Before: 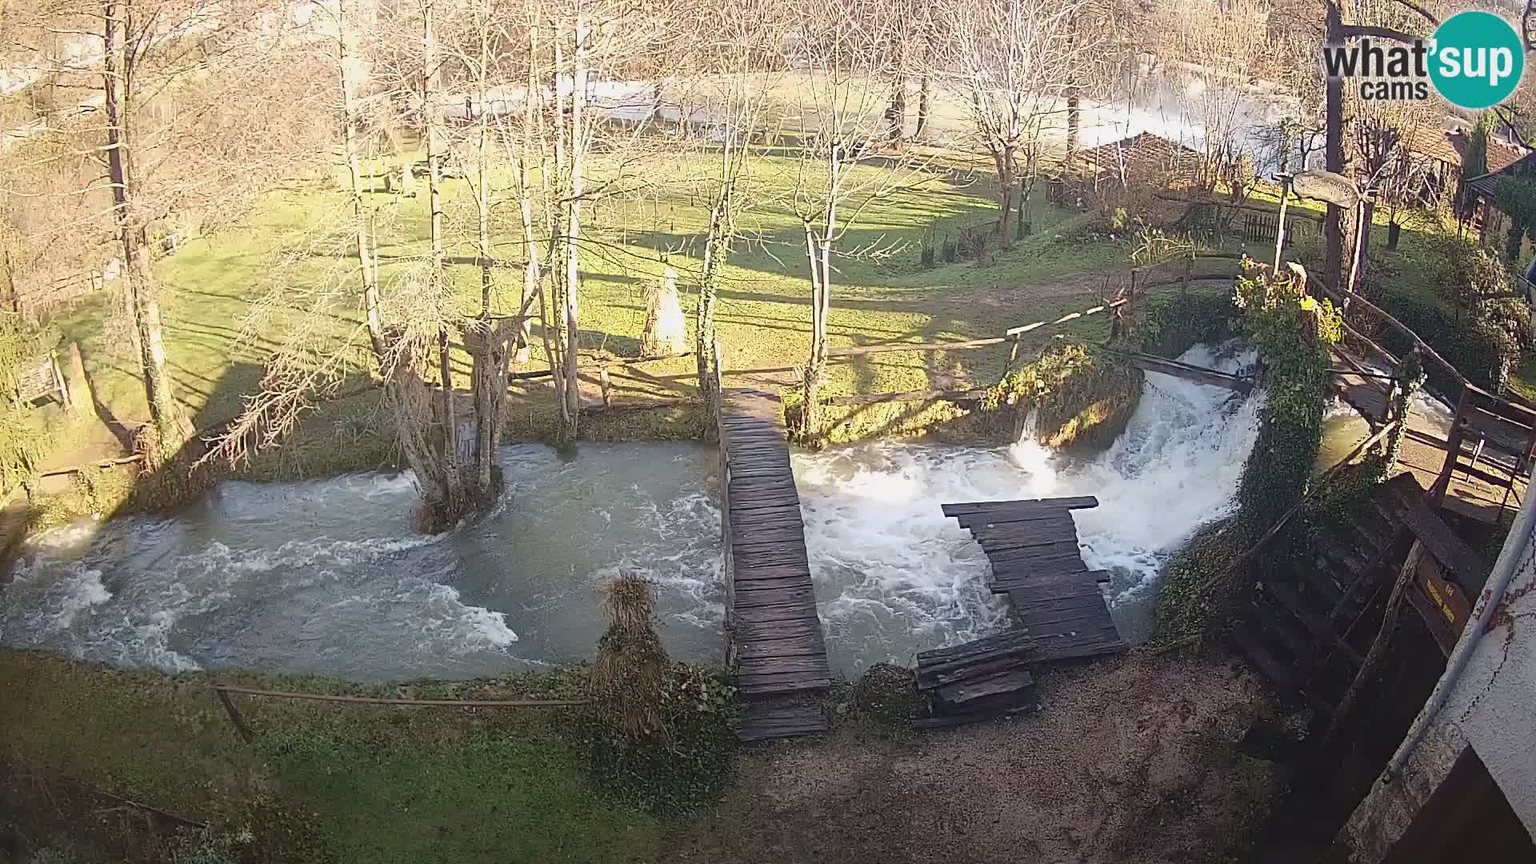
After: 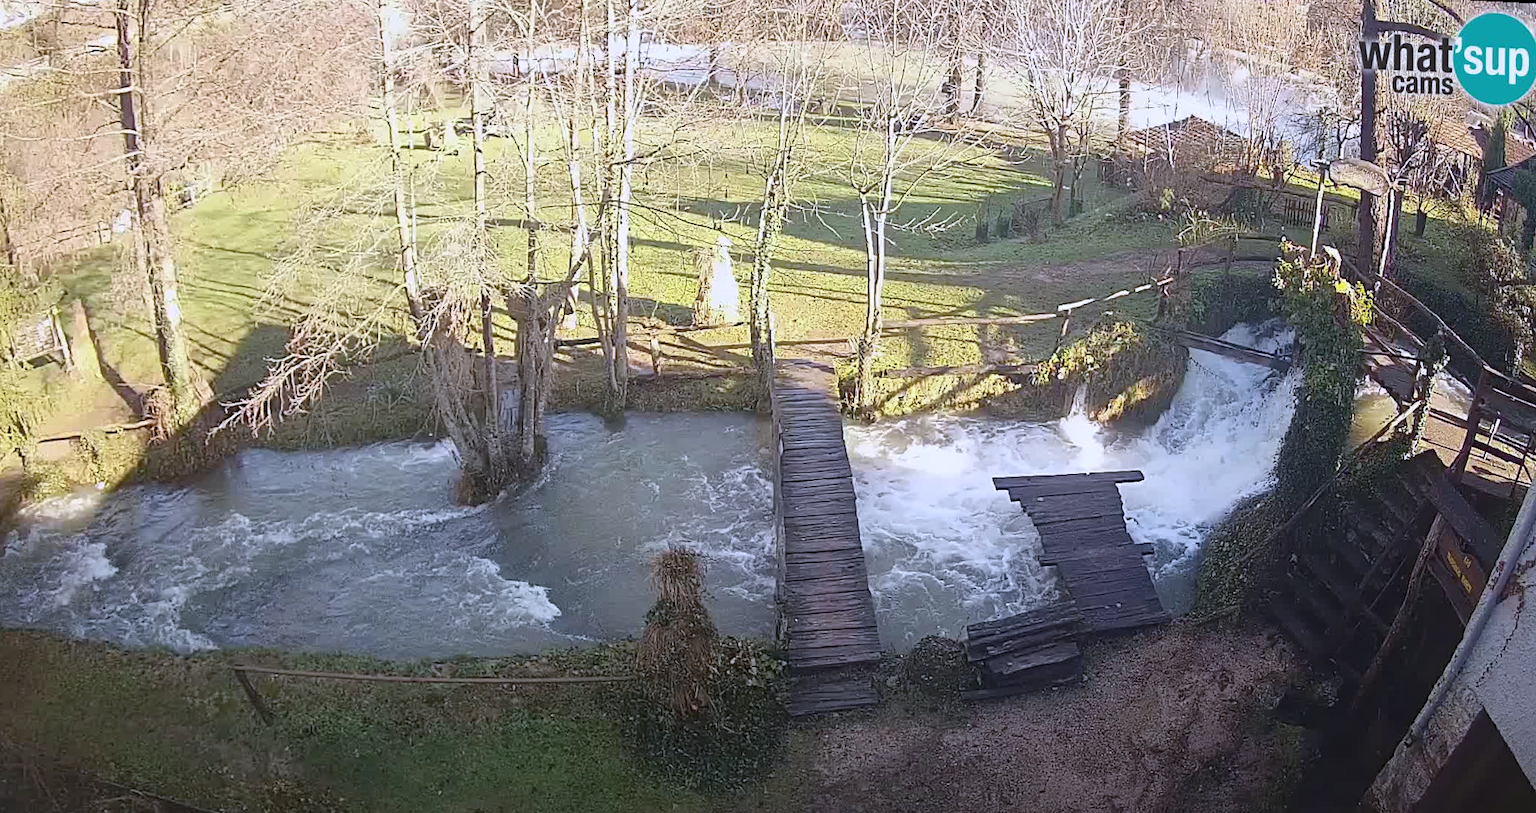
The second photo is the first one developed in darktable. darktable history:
rotate and perspective: rotation 0.679°, lens shift (horizontal) 0.136, crop left 0.009, crop right 0.991, crop top 0.078, crop bottom 0.95
white balance: red 0.967, blue 1.119, emerald 0.756
